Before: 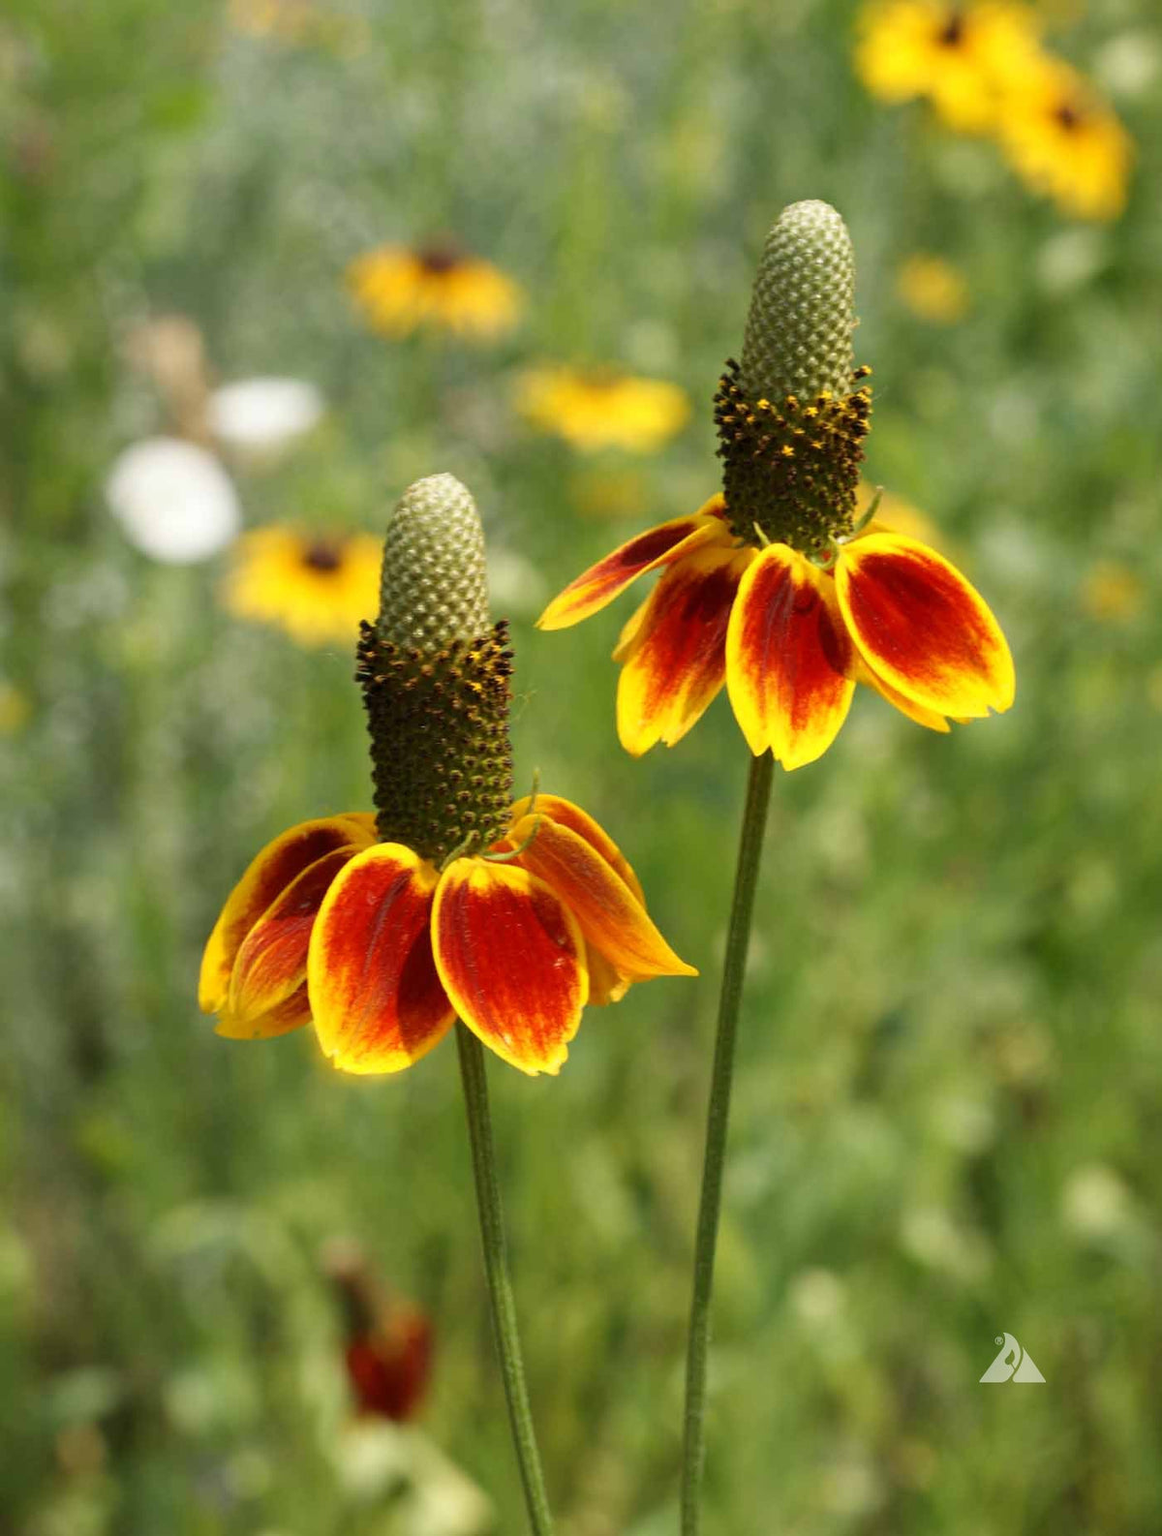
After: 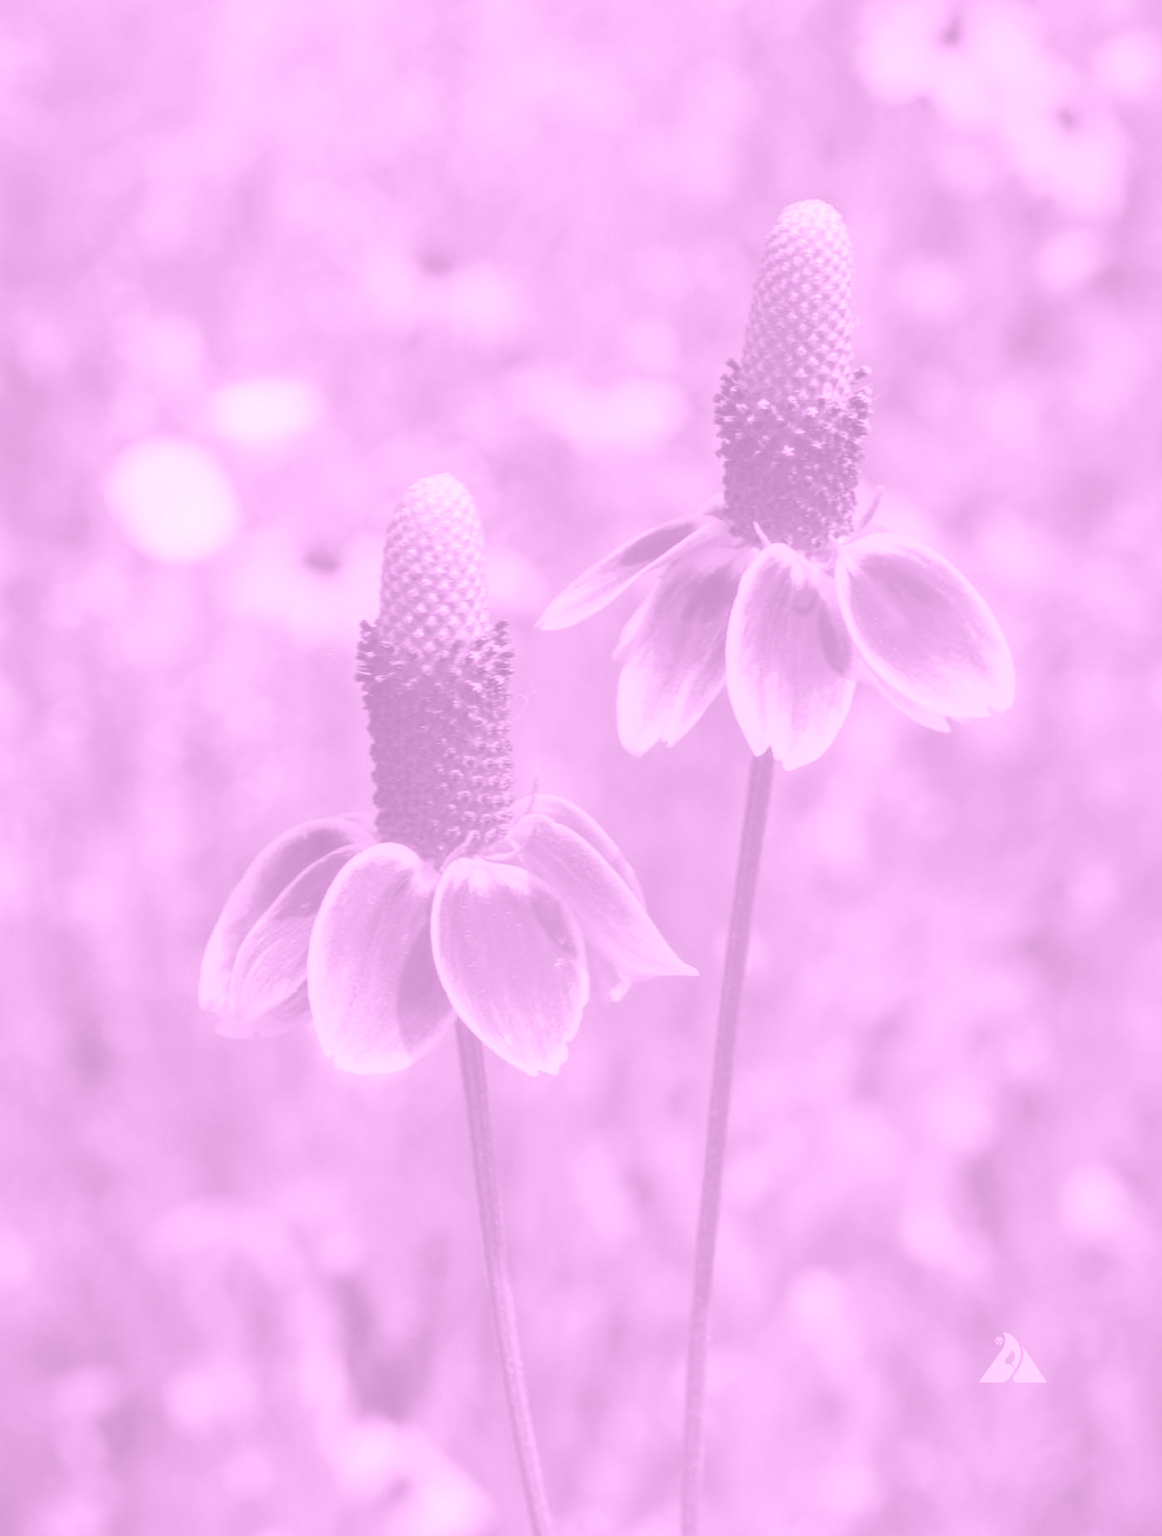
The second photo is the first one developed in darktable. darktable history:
color calibration: output gray [0.23, 0.37, 0.4, 0], gray › normalize channels true, illuminant same as pipeline (D50), adaptation XYZ, x 0.346, y 0.359, gamut compression 0
colorize: hue 331.2°, saturation 75%, source mix 30.28%, lightness 70.52%, version 1
local contrast: detail 135%, midtone range 0.75
tone curve: curves: ch0 [(0, 0) (0.003, 0.003) (0.011, 0.011) (0.025, 0.025) (0.044, 0.044) (0.069, 0.069) (0.1, 0.099) (0.136, 0.135) (0.177, 0.176) (0.224, 0.223) (0.277, 0.275) (0.335, 0.333) (0.399, 0.396) (0.468, 0.465) (0.543, 0.545) (0.623, 0.625) (0.709, 0.71) (0.801, 0.801) (0.898, 0.898) (1, 1)], preserve colors none
